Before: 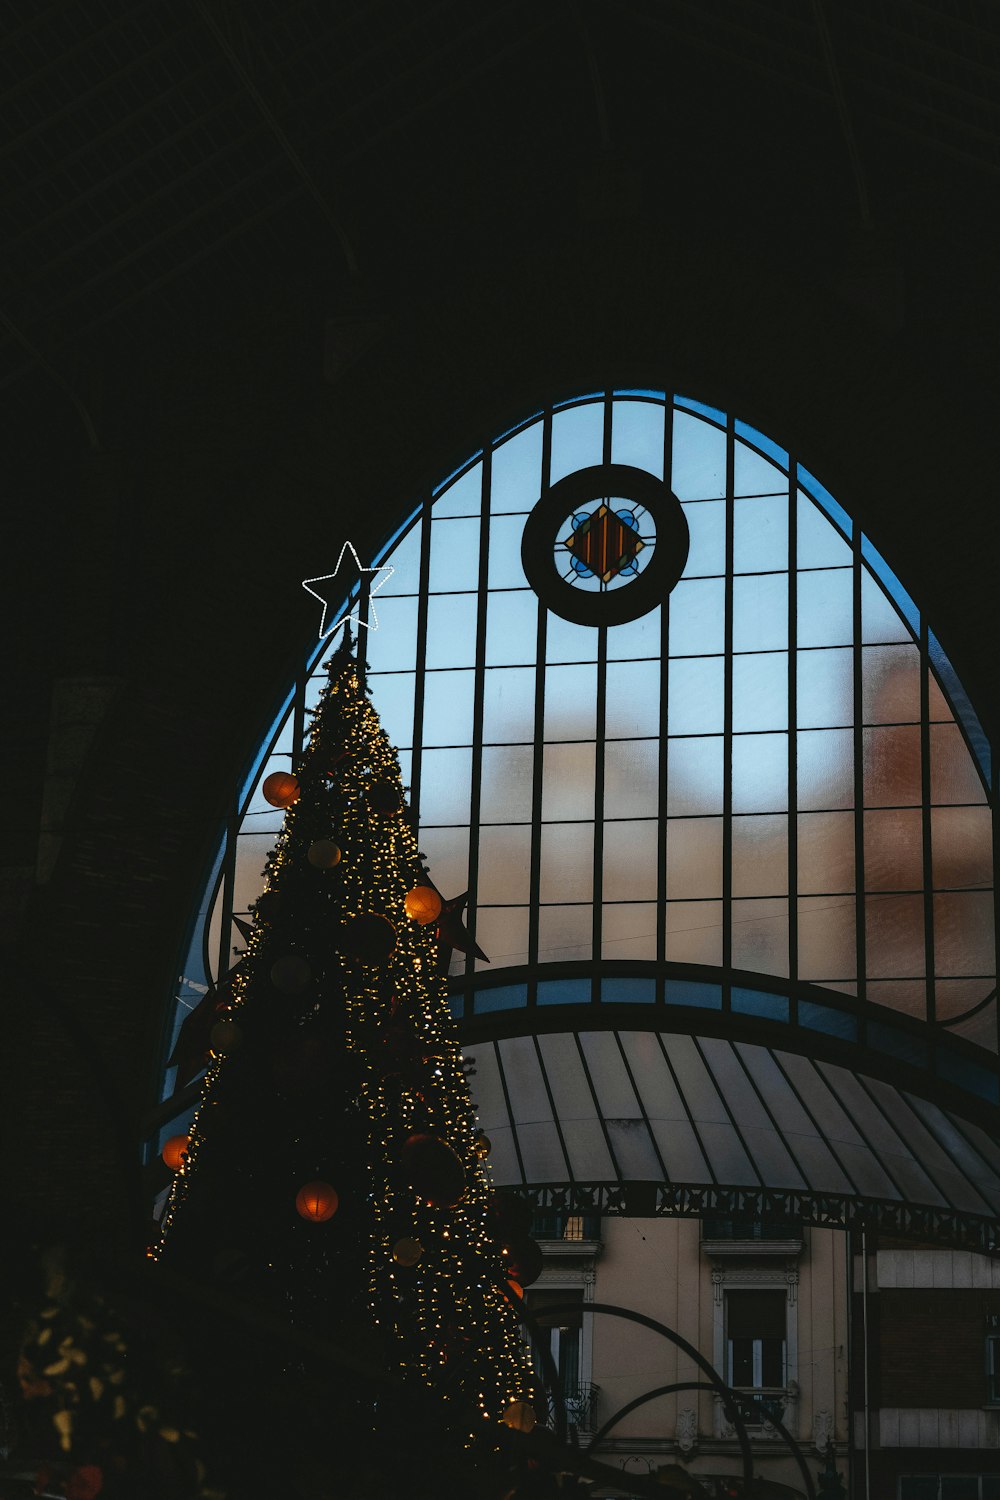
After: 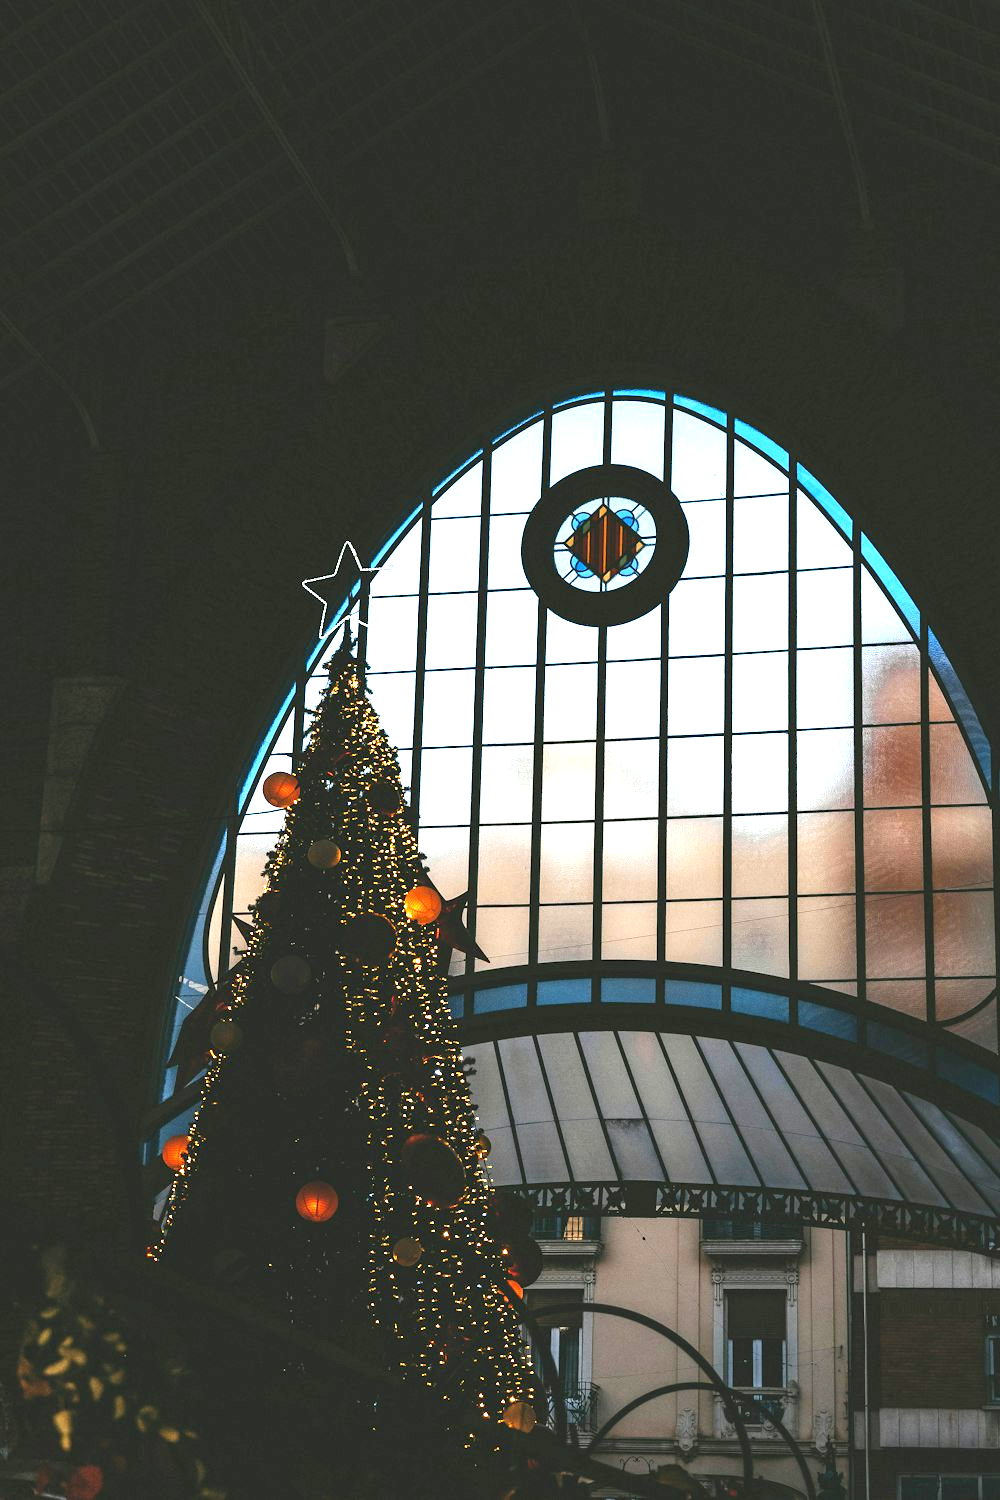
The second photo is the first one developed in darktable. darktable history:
exposure: exposure 1.991 EV, compensate exposure bias true, compensate highlight preservation false
